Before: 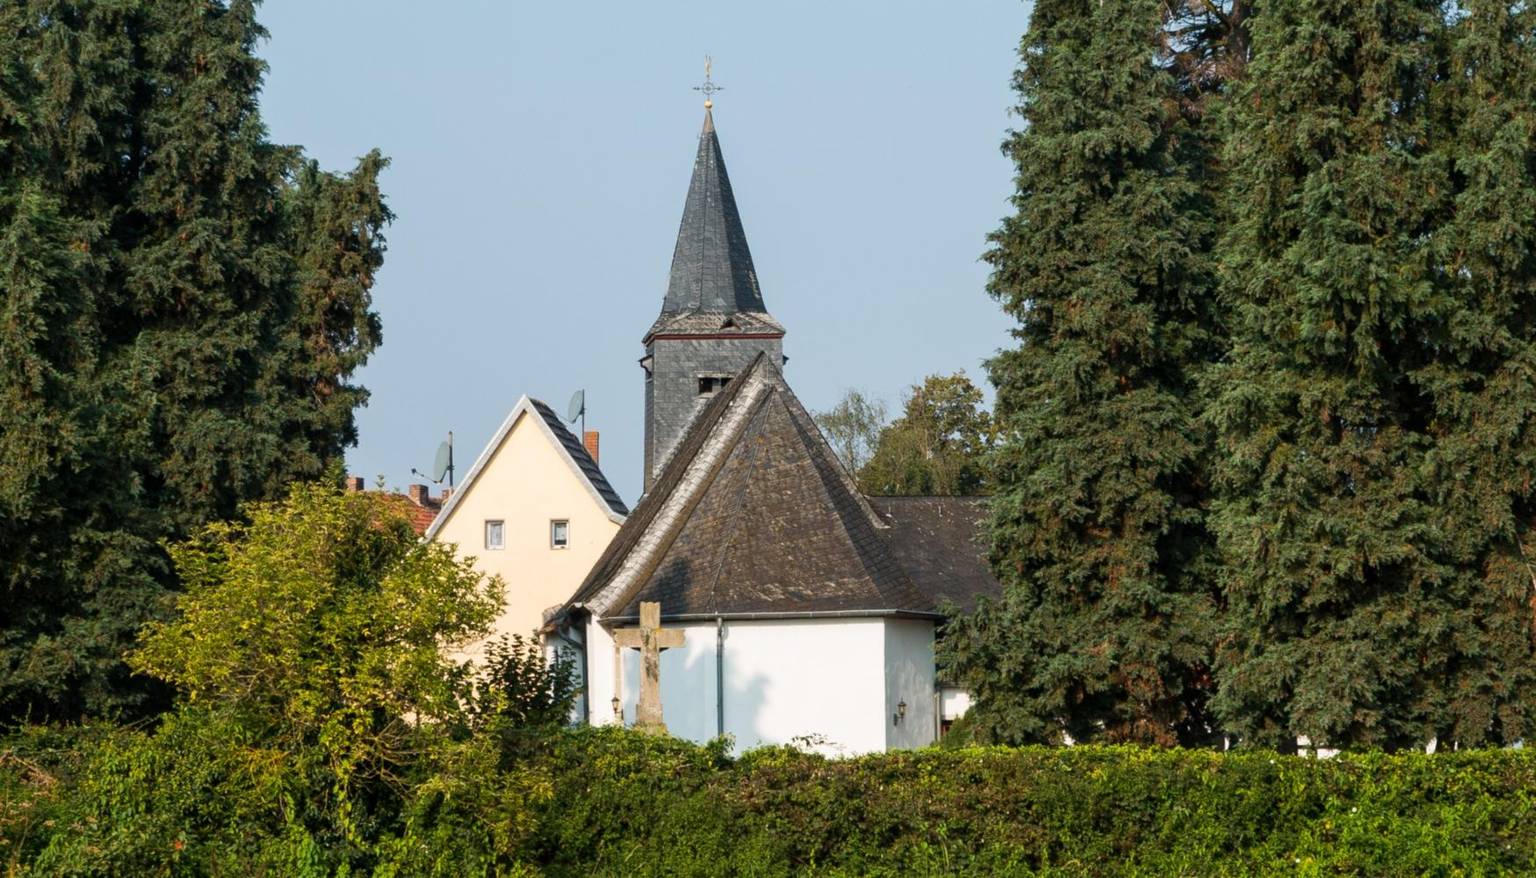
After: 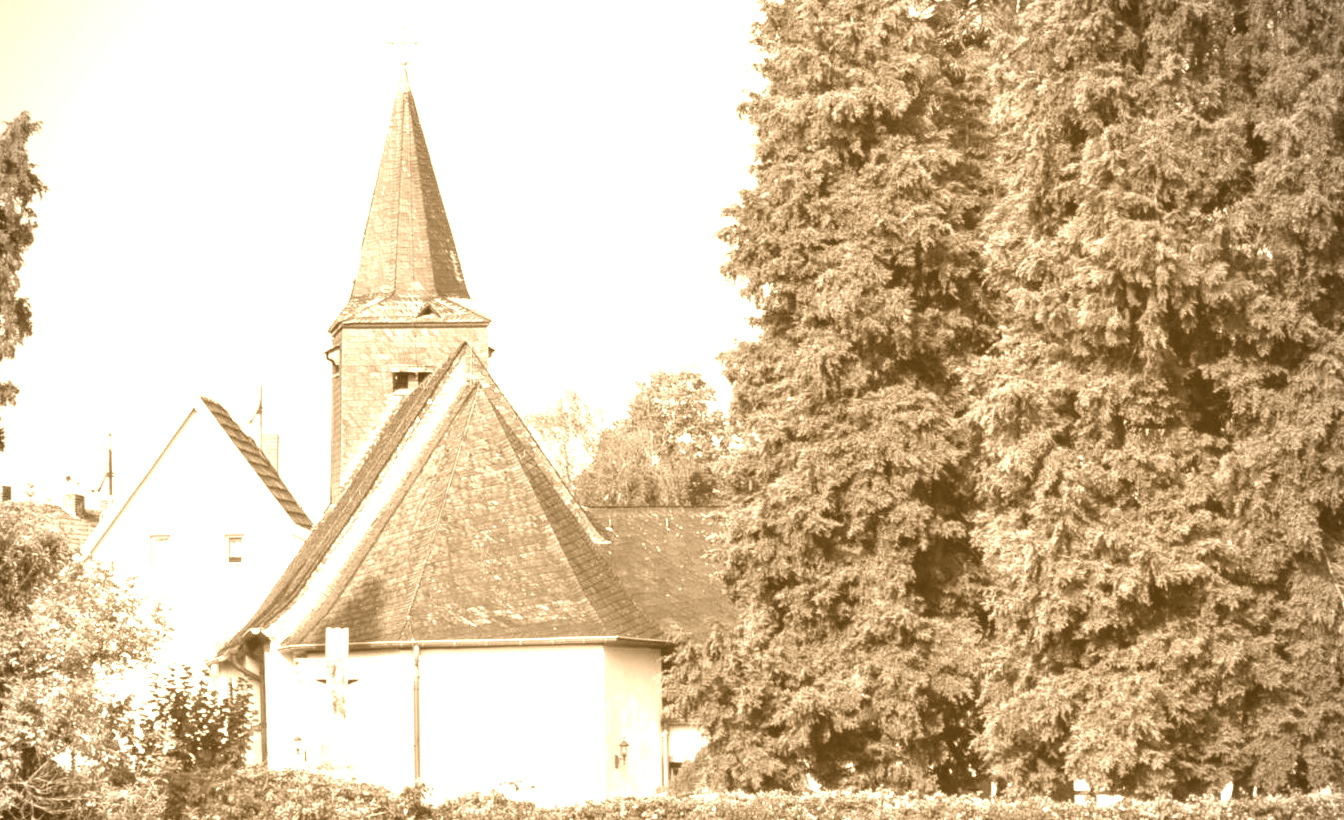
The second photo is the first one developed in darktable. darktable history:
crop: left 23.095%, top 5.827%, bottom 11.854%
colorize: hue 28.8°, source mix 100%
exposure: exposure 1.15 EV, compensate highlight preservation false
vignetting: brightness -0.629, saturation -0.007, center (-0.028, 0.239)
